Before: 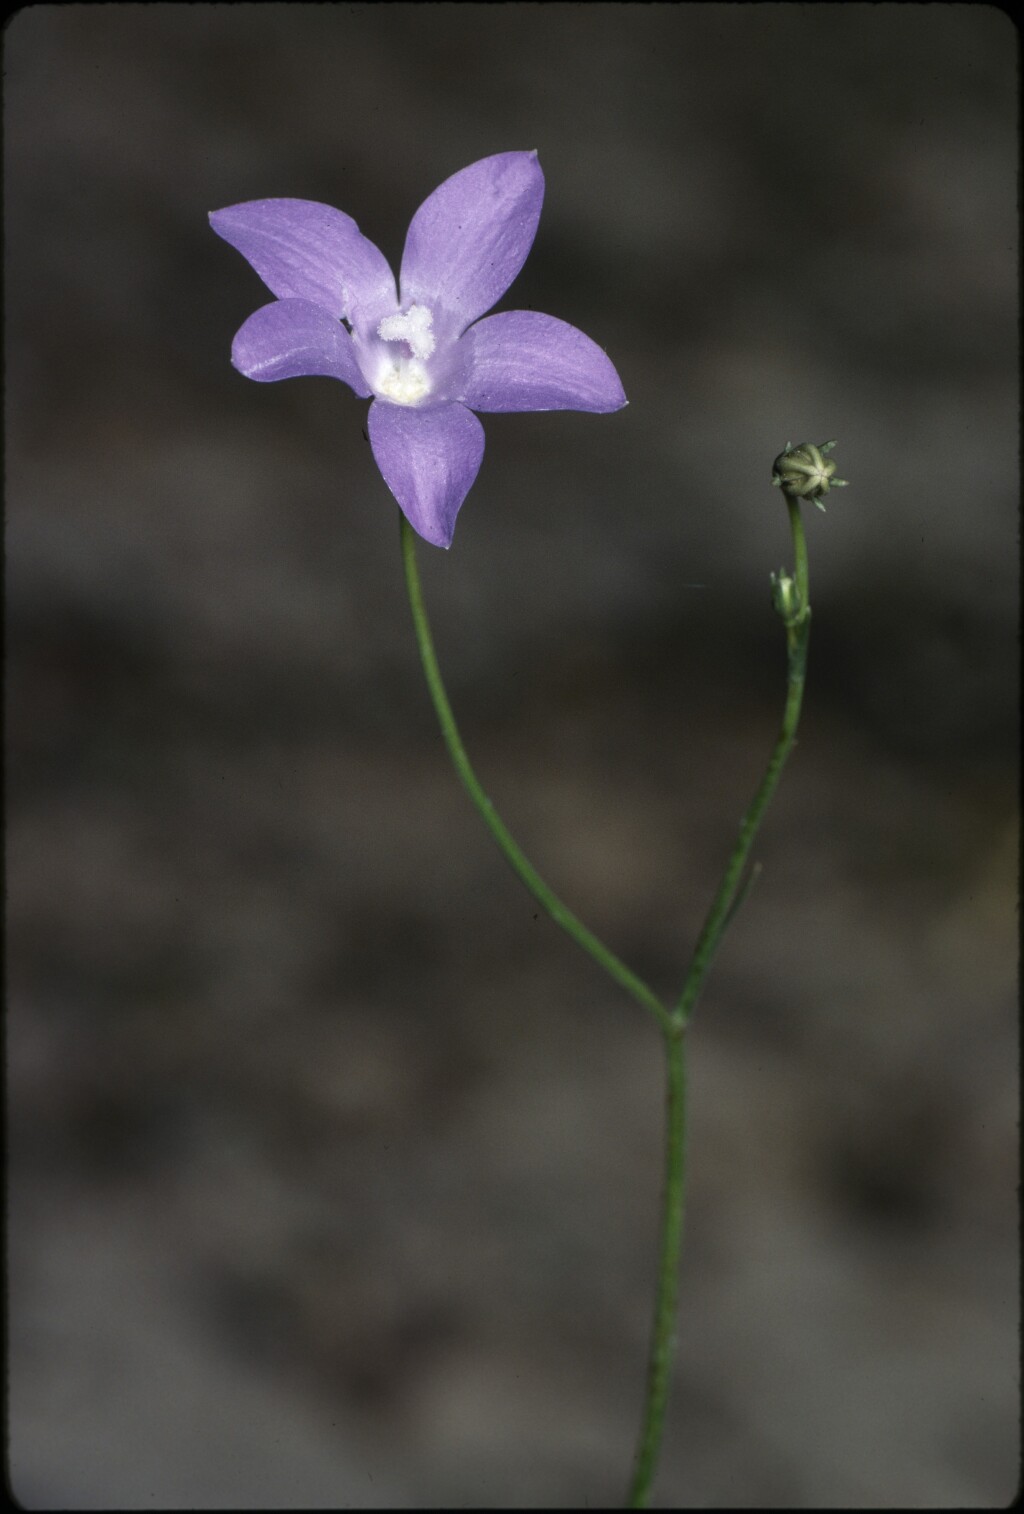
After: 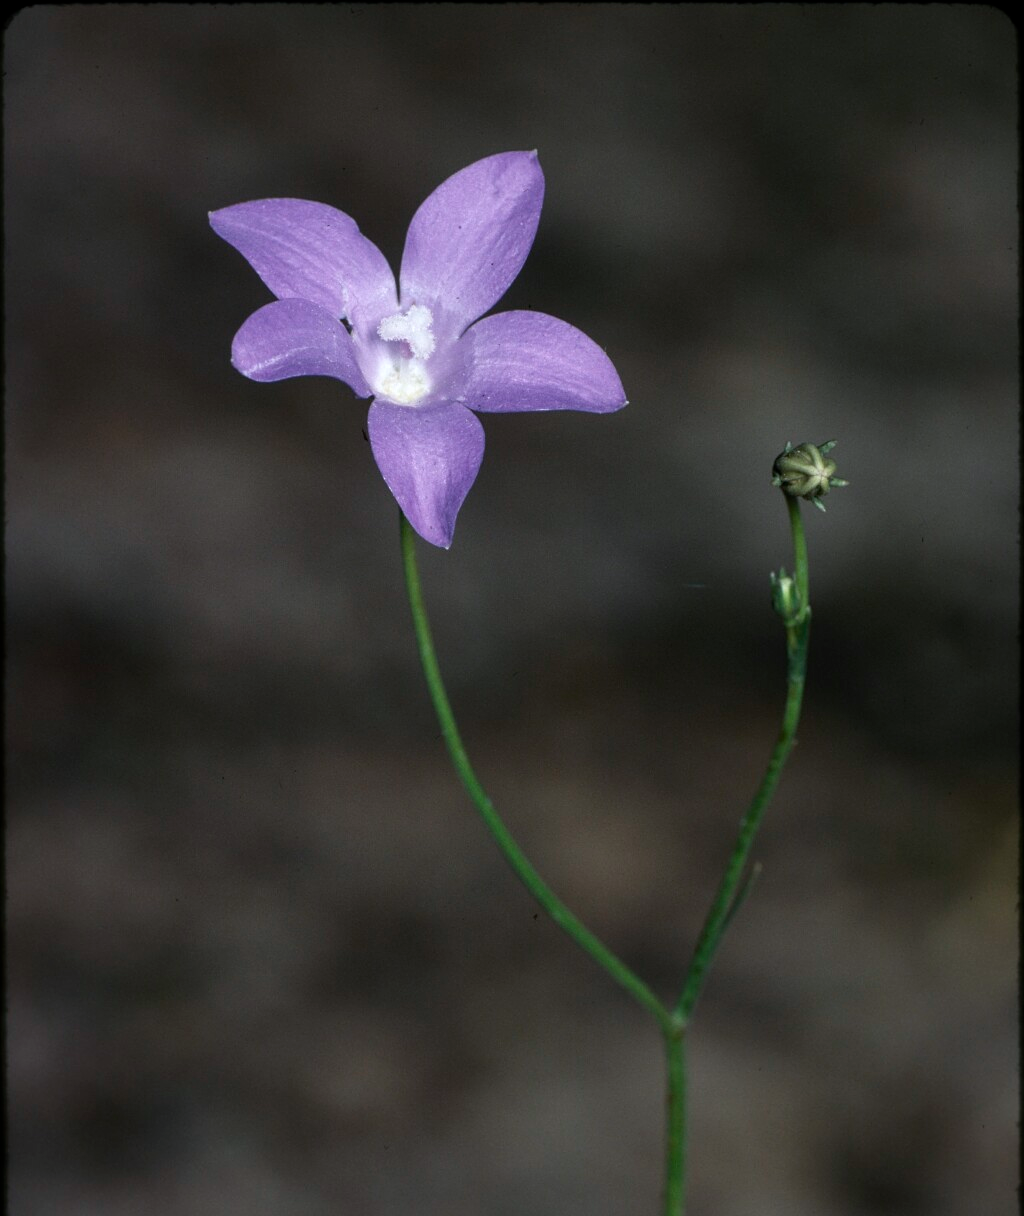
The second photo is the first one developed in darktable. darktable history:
sharpen: amount 0.2
crop: bottom 19.644%
white balance: red 0.983, blue 1.036
